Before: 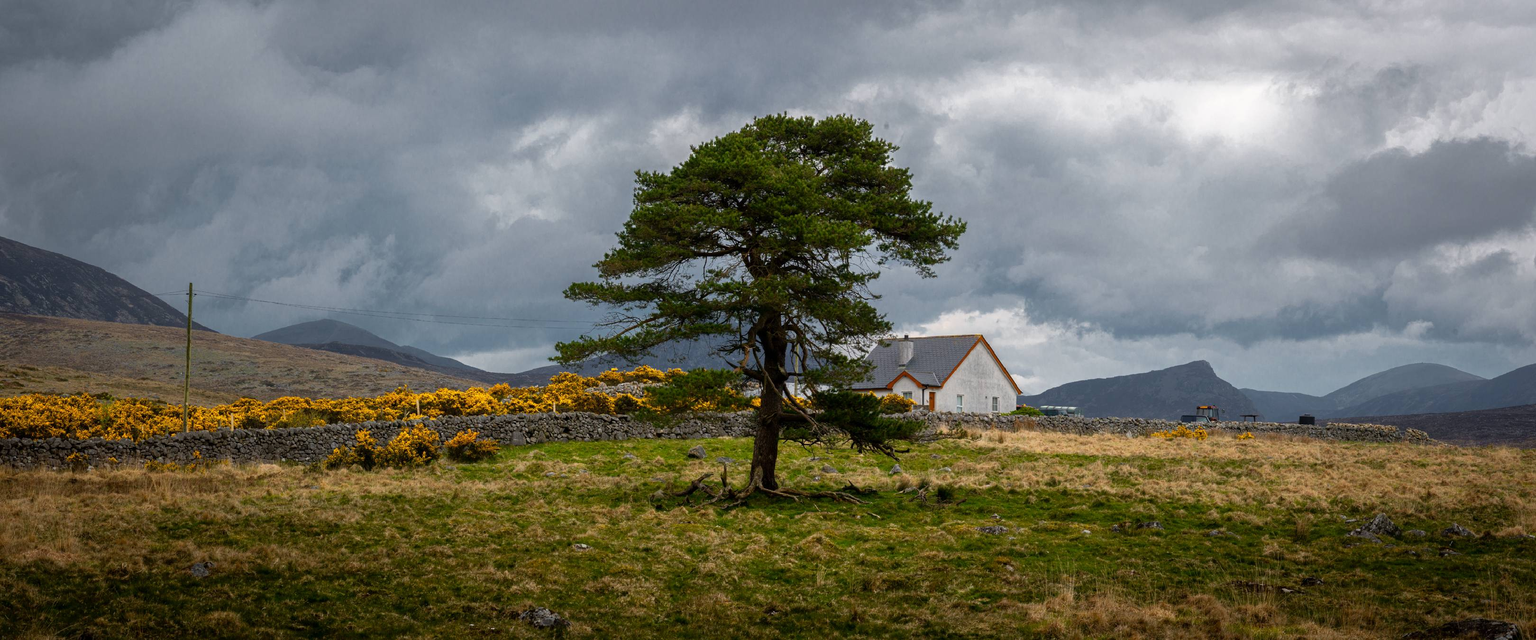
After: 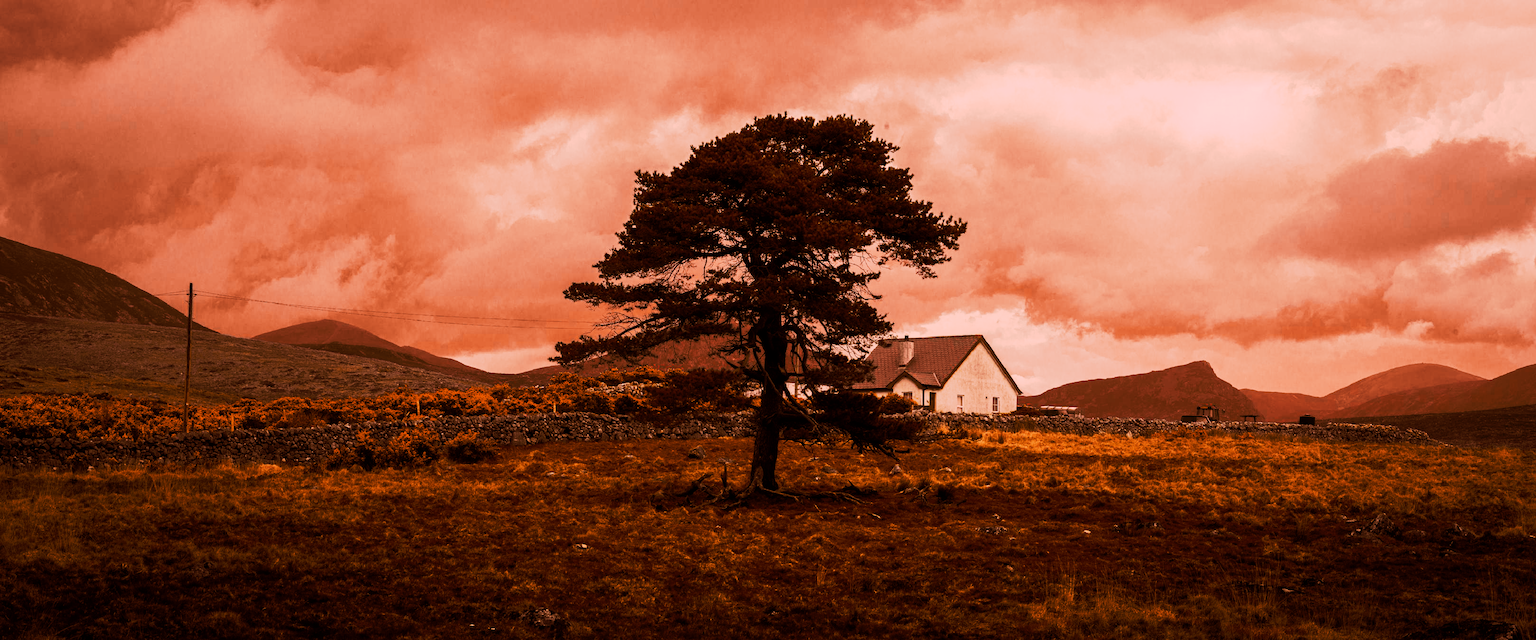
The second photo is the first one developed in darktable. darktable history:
tone curve: curves: ch0 [(0, 0) (0.003, 0.002) (0.011, 0.002) (0.025, 0.002) (0.044, 0.007) (0.069, 0.014) (0.1, 0.026) (0.136, 0.04) (0.177, 0.061) (0.224, 0.1) (0.277, 0.151) (0.335, 0.198) (0.399, 0.272) (0.468, 0.387) (0.543, 0.553) (0.623, 0.716) (0.709, 0.8) (0.801, 0.855) (0.898, 0.897) (1, 1)], preserve colors none
color look up table: target L [68.84, 57.68, 77.52, 72, 45.67, 49.08, 52.29, 43.08, 27.51, 202.02, 59.04, 68.03, 58.42, 50.54, 51.13, 48.71, 44.01, 50.99, 30.16, 28.3, 16.2, 90.83, 74.6, 78.79, 78.03, 71.5, 68.89, 63.27, 54.07, 67.99, 59.58, 67.98, 64.03, 34.03, 63.78, 27.48, 31.69, 28.64, 10.73, 22.52, 93.39, 72.87, 81.75, 69.06, 68.08, 67.03, 69.75, 45.45, 6.199], target a [41.22, 39.61, 35, 38.51, 22.48, 22.63, 16.8, 21.95, 24.98, 0, 34.21, 39.31, 34.38, 20.28, 20.38, 18.7, 17.49, 17.88, 26.63, 22.8, 18.41, 30.58, 37.85, 35.91, 37.23, 31.54, 33.7, 35.53, 14.02, 34.44, 31.26, 34.42, 34.69, 24.59, 34.32, 21.29, 22.93, 23.7, 15.6, 17.06, 27.74, 37, 35.47, 39.23, 34.99, 38.45, 40.89, 17.78, 4.4], target b [26, 44.12, 27.05, 25.27, 41.76, 42.01, 38.22, 41.08, 33.94, -0.001, 41.51, 27.98, 41.53, 41.63, 41.75, 41.33, 40.19, 41.3, 35.94, 34.79, 20.82, 27.06, 27.64, 23.4, 31.25, 45.56, 46.18, 42.9, 14.13, 44.99, 32.1, 45.09, 42.87, 38.09, 42.98, 27.46, 37.01, 35.24, 13.32, 28.63, 21.23, 27.65, 29.28, 30.4, 42.23, 27.26, 24.81, 40.57, 9.95], num patches 49
